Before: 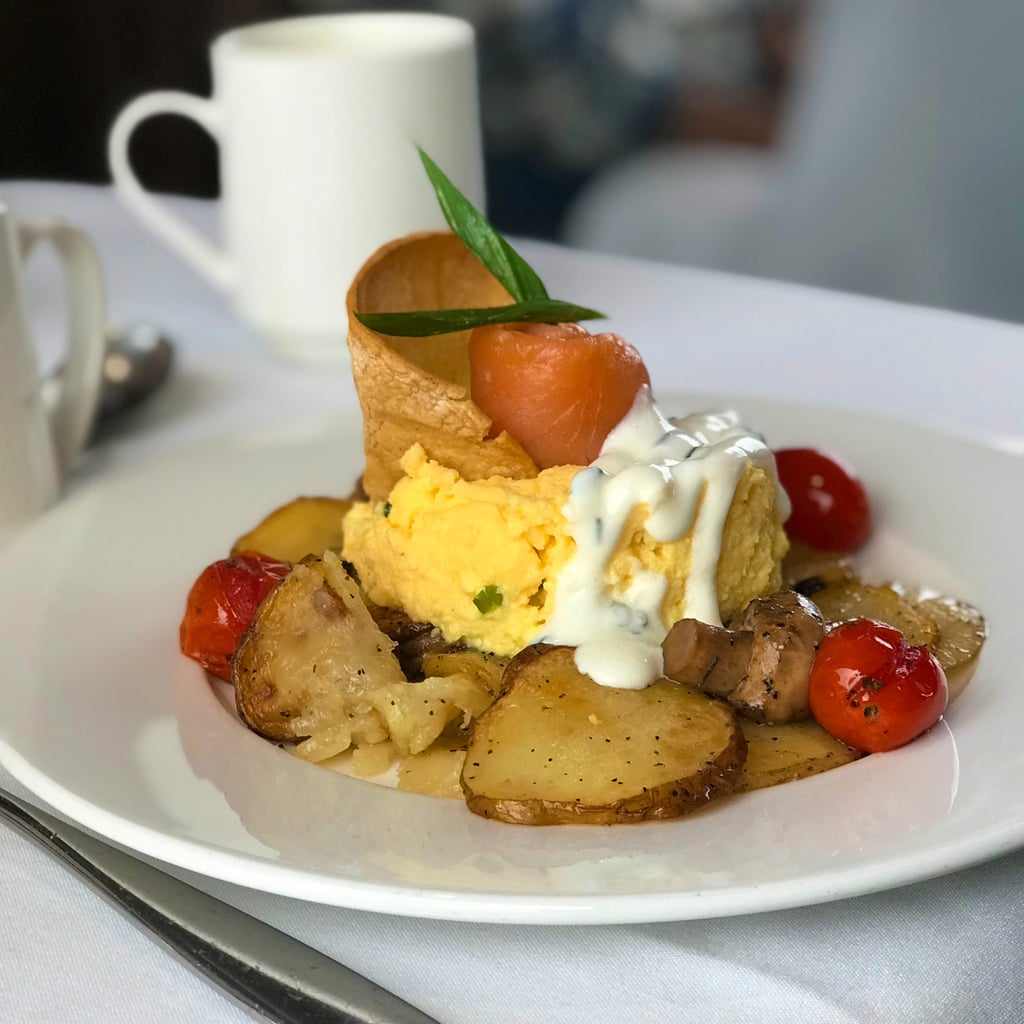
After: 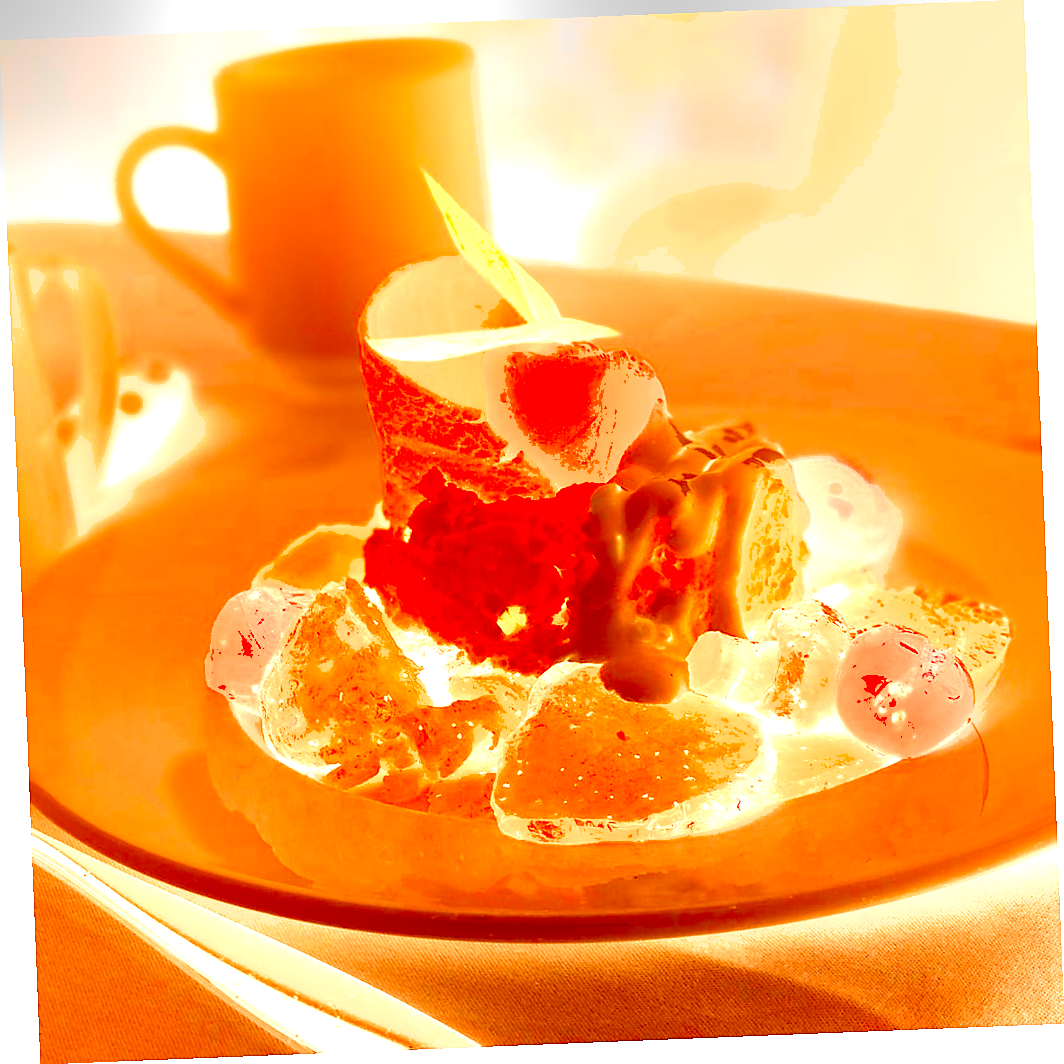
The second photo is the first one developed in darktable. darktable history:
shadows and highlights: shadows 0, highlights 40
rotate and perspective: rotation -2.29°, automatic cropping off
white balance: red 1.467, blue 0.684
sharpen: radius 1
bloom: size 40%
exposure: black level correction 0, exposure 1.75 EV, compensate exposure bias true, compensate highlight preservation false
